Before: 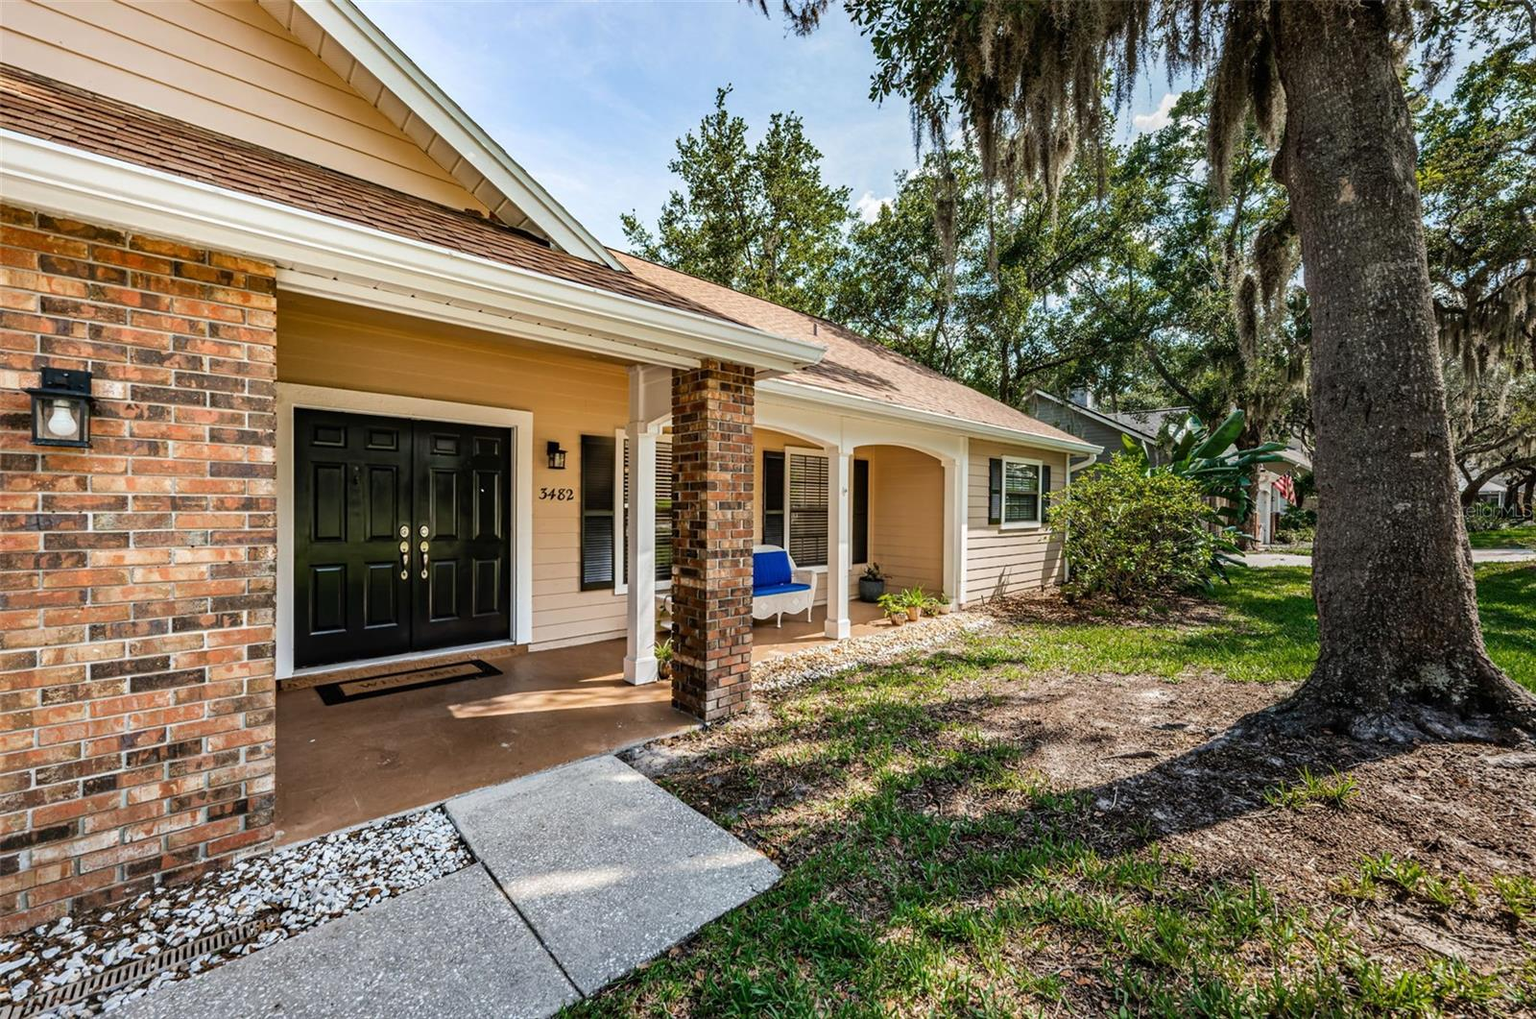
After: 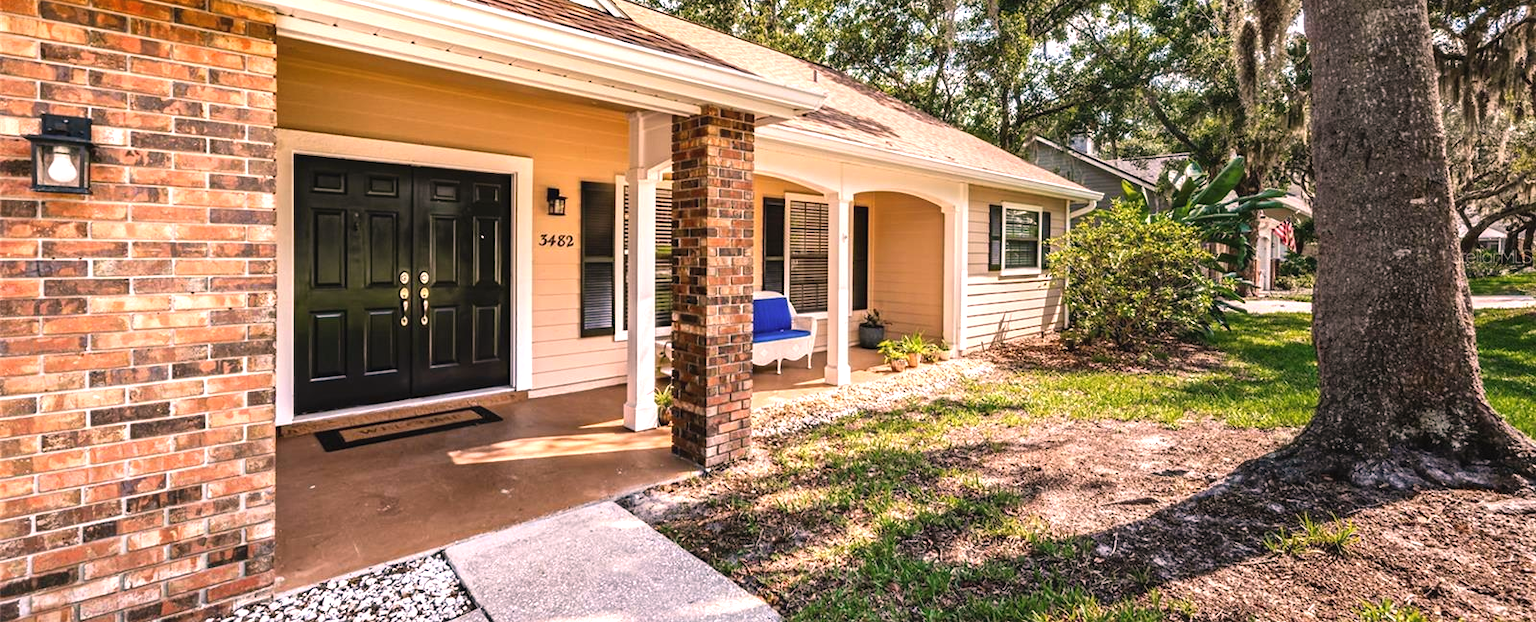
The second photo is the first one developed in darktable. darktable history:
color correction: highlights a* 14.5, highlights b* 4.81
exposure: black level correction -0.002, exposure 0.706 EV, compensate highlight preservation false
crop and rotate: top 24.935%, bottom 13.944%
